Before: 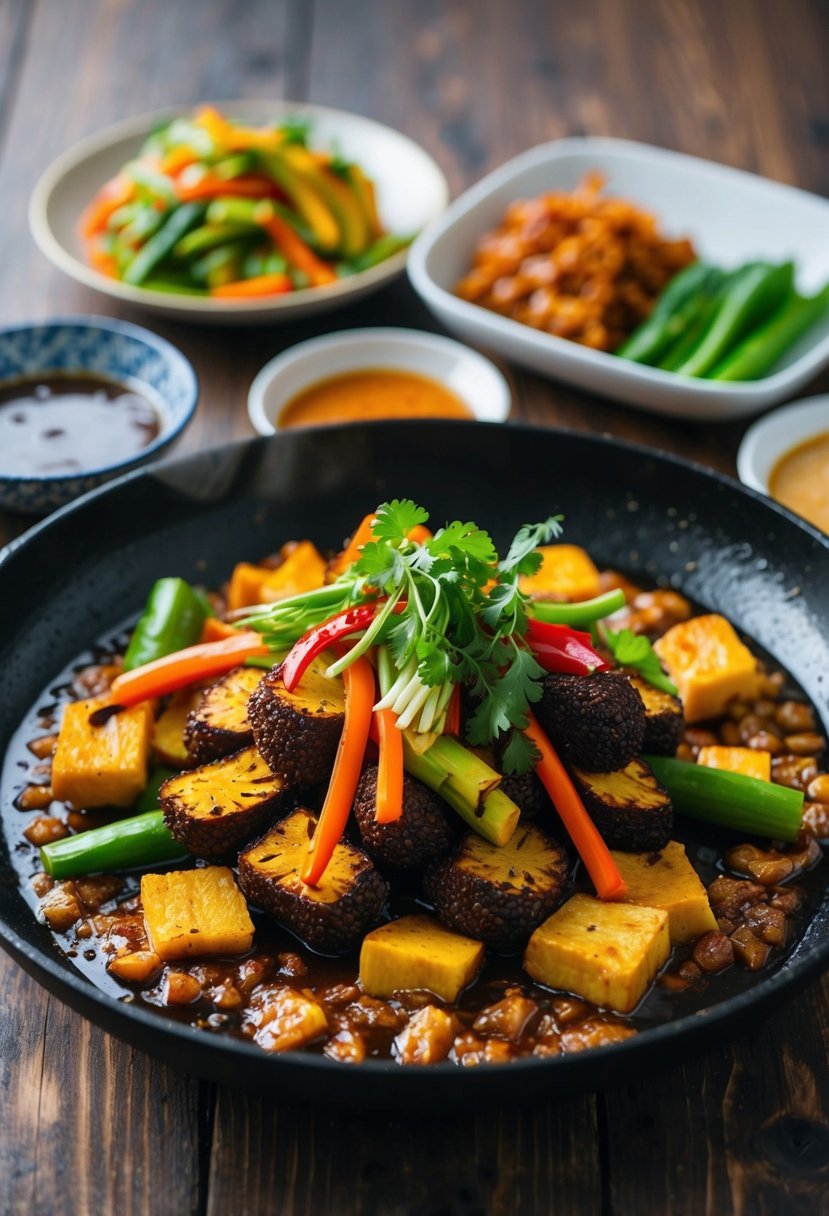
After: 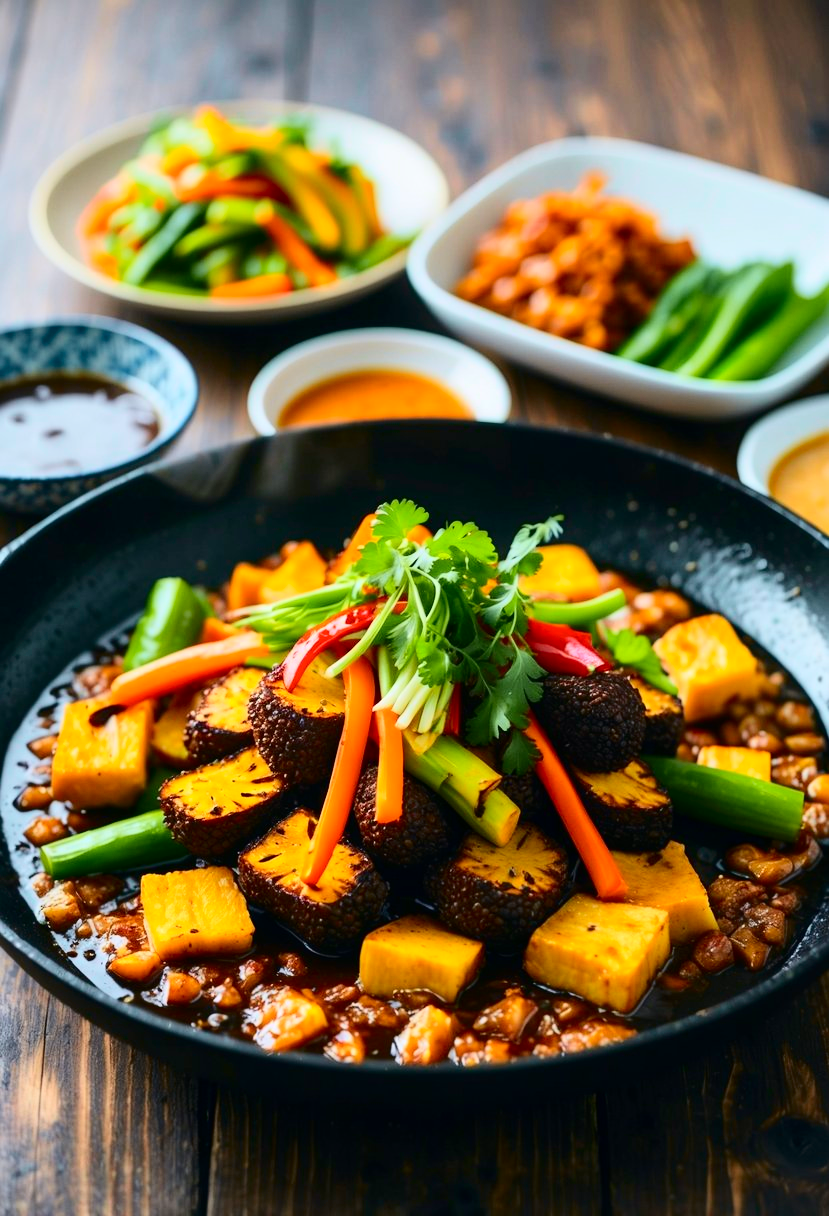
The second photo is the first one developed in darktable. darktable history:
exposure: exposure 0.203 EV, compensate highlight preservation false
tone curve: curves: ch0 [(0, 0) (0.042, 0.023) (0.157, 0.114) (0.302, 0.308) (0.44, 0.507) (0.607, 0.705) (0.824, 0.882) (1, 0.965)]; ch1 [(0, 0) (0.339, 0.334) (0.445, 0.419) (0.476, 0.454) (0.503, 0.501) (0.517, 0.513) (0.551, 0.567) (0.622, 0.662) (0.706, 0.741) (1, 1)]; ch2 [(0, 0) (0.327, 0.318) (0.417, 0.426) (0.46, 0.453) (0.502, 0.5) (0.514, 0.524) (0.547, 0.572) (0.615, 0.656) (0.717, 0.778) (1, 1)], color space Lab, independent channels, preserve colors none
